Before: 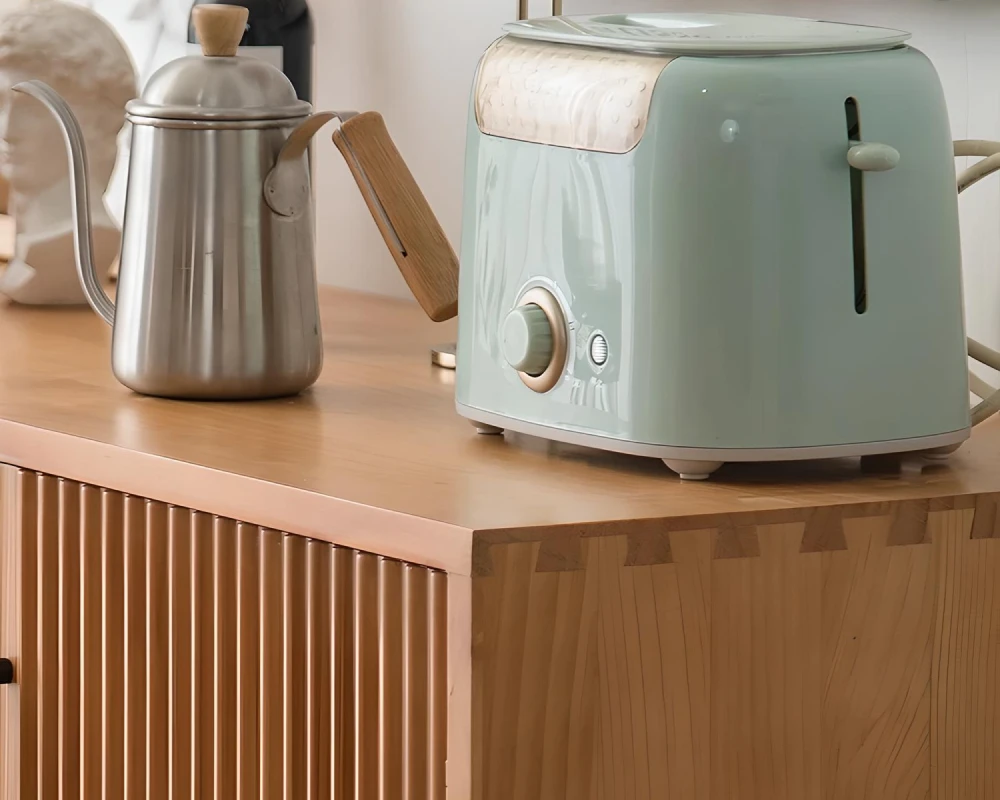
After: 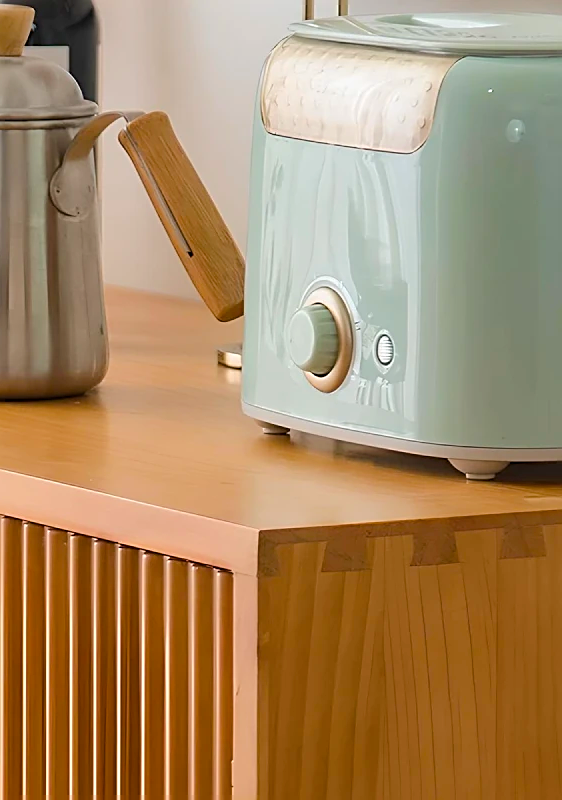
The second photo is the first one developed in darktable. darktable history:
sharpen: on, module defaults
crop: left 21.496%, right 22.254%
color balance rgb: perceptual saturation grading › global saturation 25%, perceptual brilliance grading › mid-tones 10%, perceptual brilliance grading › shadows 15%, global vibrance 20%
